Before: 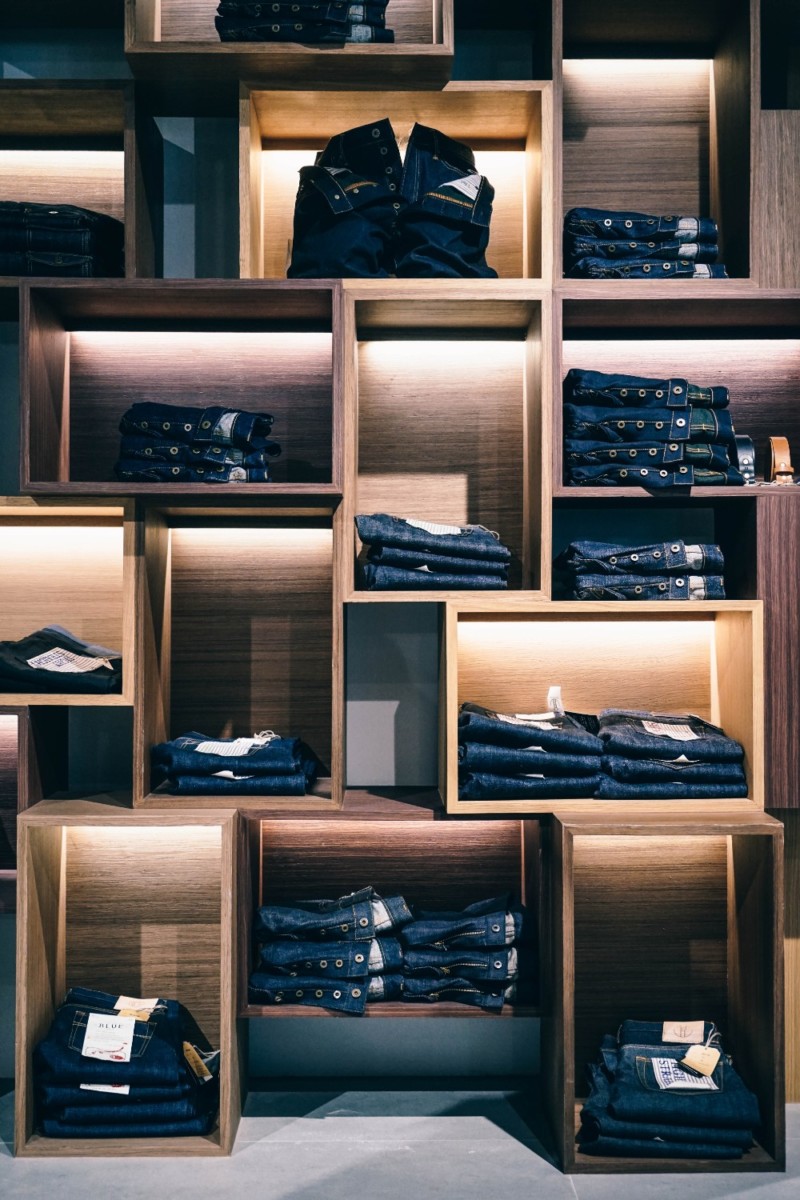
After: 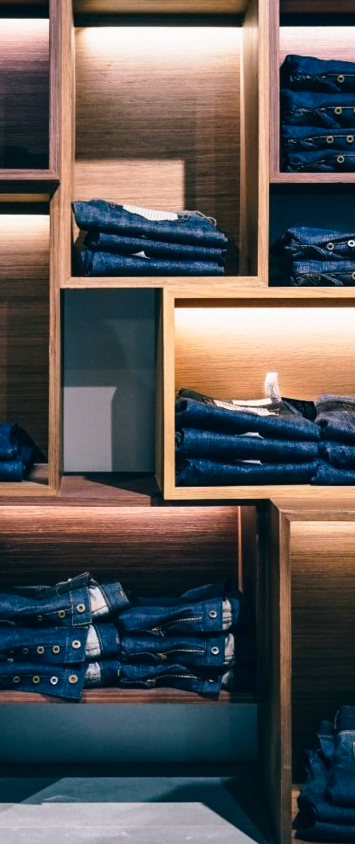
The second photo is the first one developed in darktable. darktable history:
crop: left 35.432%, top 26.233%, right 20.145%, bottom 3.432%
contrast brightness saturation: brightness -0.02, saturation 0.35
